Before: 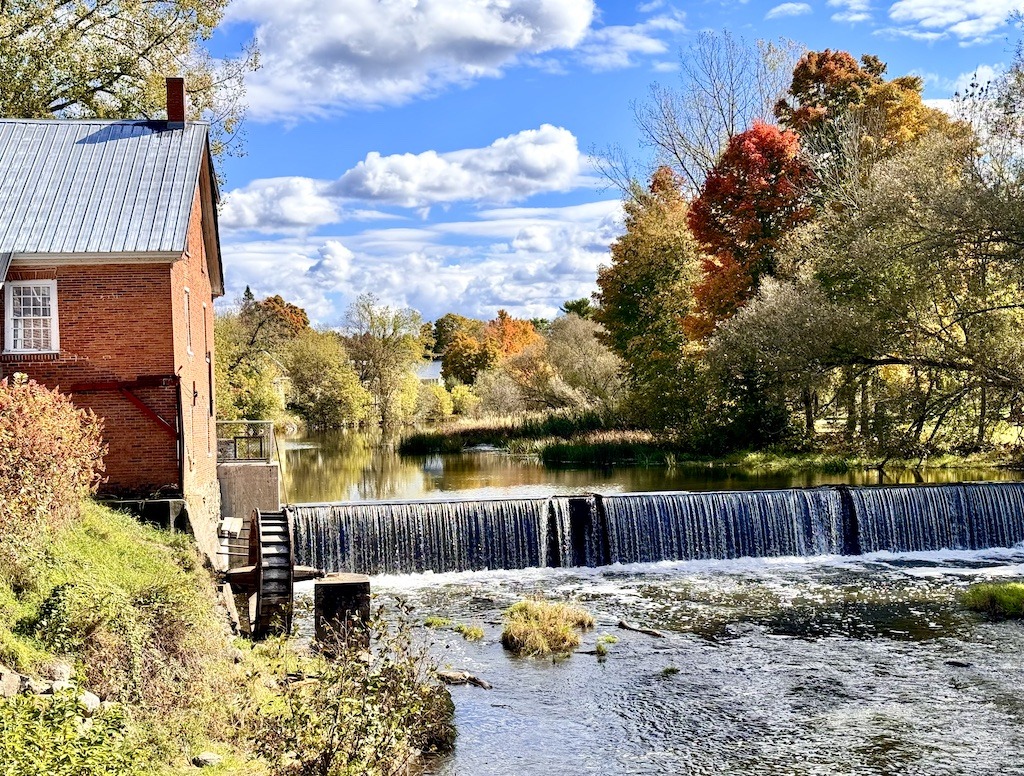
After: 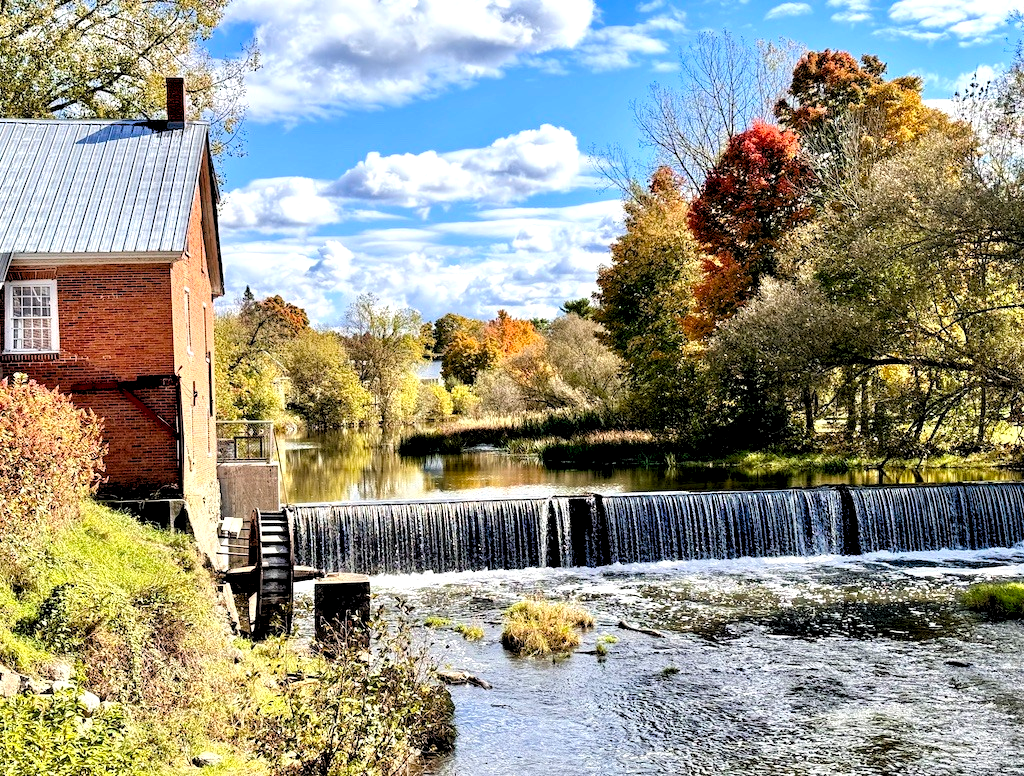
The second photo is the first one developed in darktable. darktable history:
rgb levels: levels [[0.01, 0.419, 0.839], [0, 0.5, 1], [0, 0.5, 1]]
local contrast: highlights 100%, shadows 100%, detail 120%, midtone range 0.2
